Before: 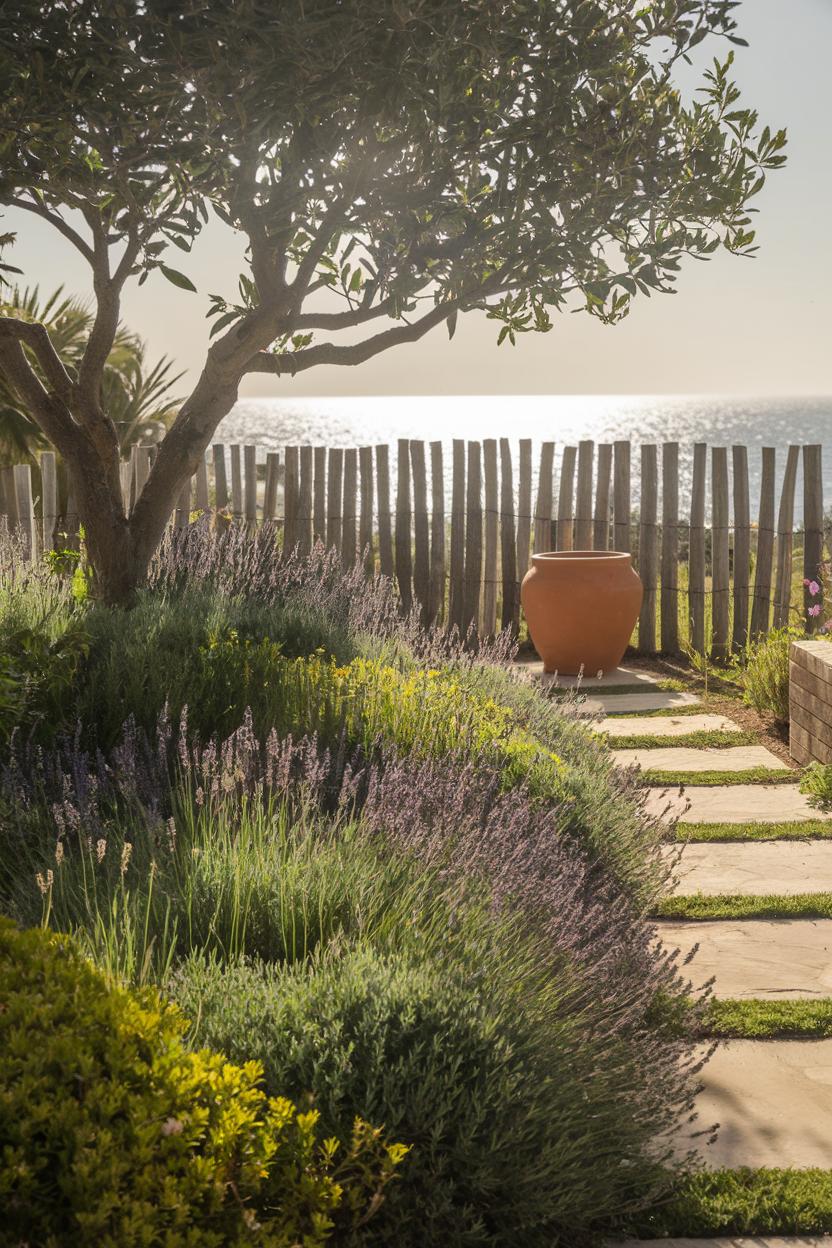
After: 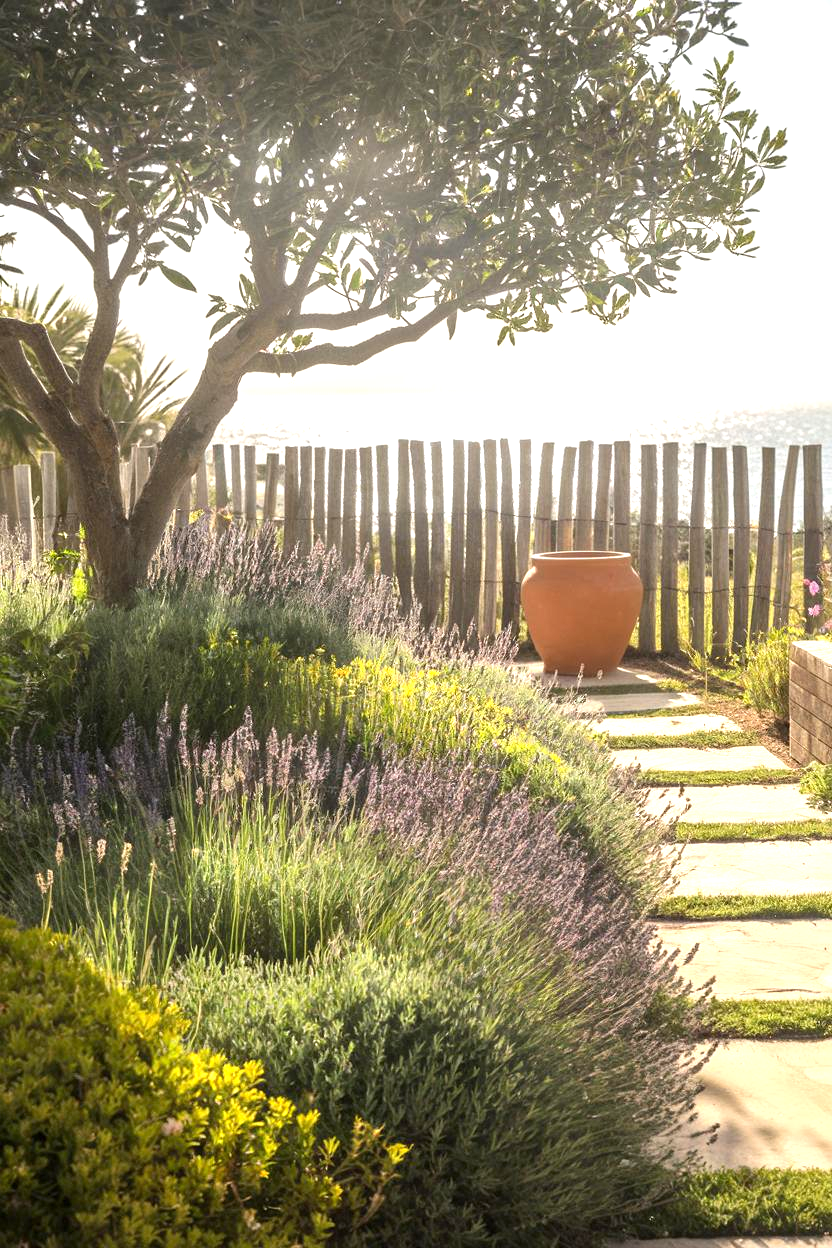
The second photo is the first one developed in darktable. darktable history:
exposure: black level correction 0.001, exposure 1.042 EV, compensate exposure bias true, compensate highlight preservation false
